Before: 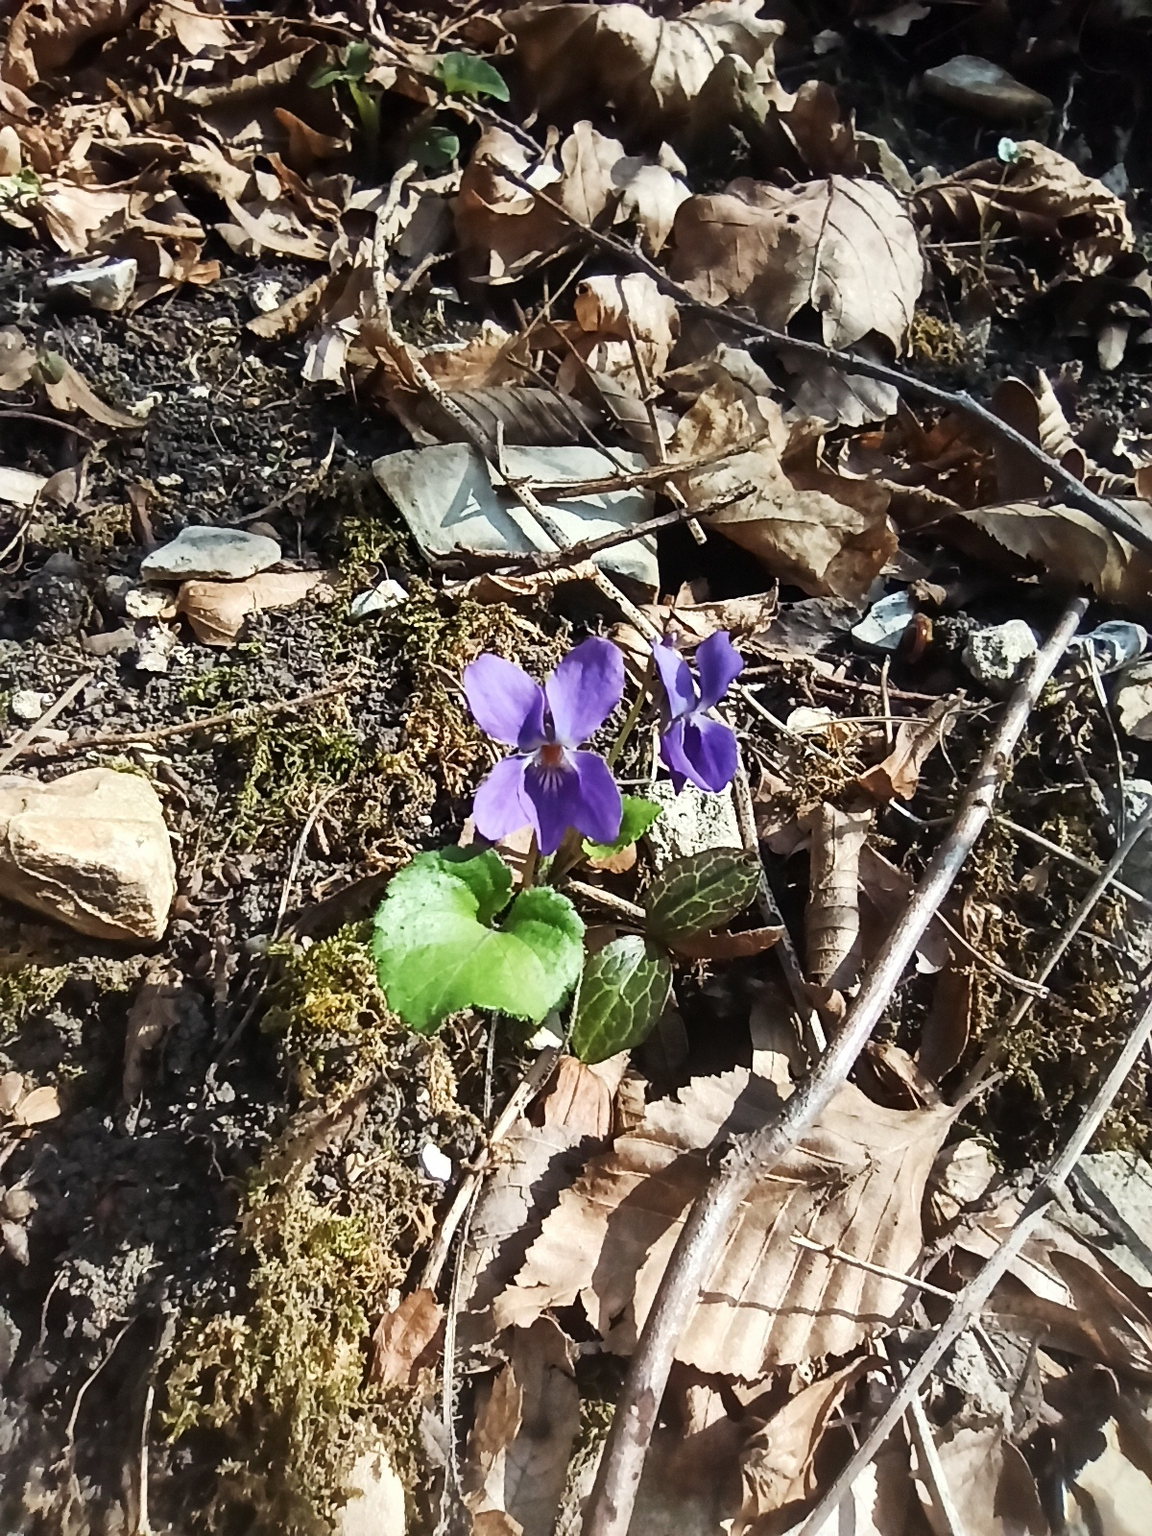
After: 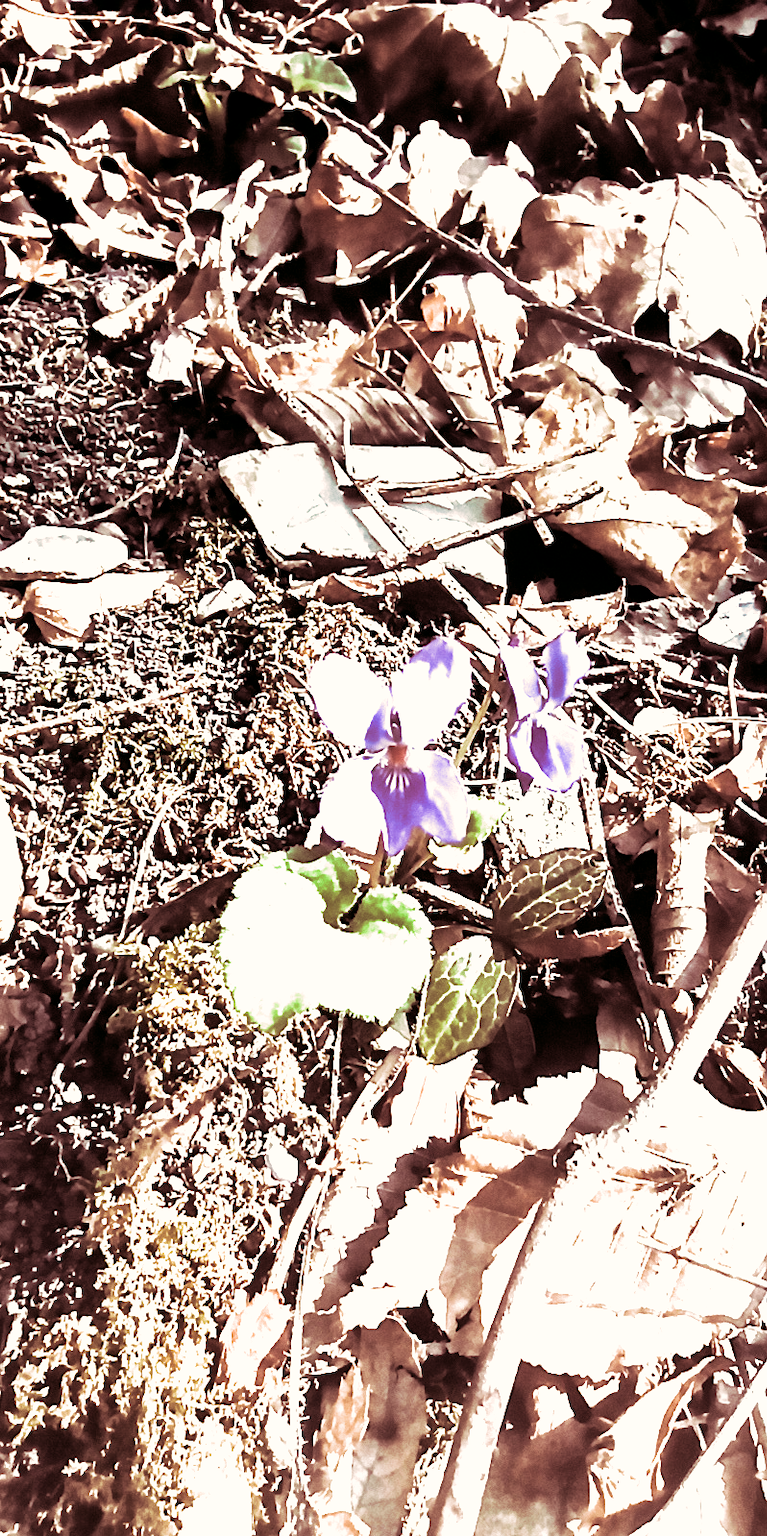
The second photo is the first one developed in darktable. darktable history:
exposure: black level correction 0, exposure 1.9 EV, compensate highlight preservation false
filmic rgb: black relative exposure -8.2 EV, white relative exposure 2.2 EV, threshold 3 EV, hardness 7.11, latitude 75%, contrast 1.325, highlights saturation mix -2%, shadows ↔ highlights balance 30%, preserve chrominance RGB euclidean norm, color science v5 (2021), contrast in shadows safe, contrast in highlights safe, enable highlight reconstruction true
color correction: highlights a* 4.02, highlights b* 4.98, shadows a* -7.55, shadows b* 4.98
split-toning: highlights › hue 187.2°, highlights › saturation 0.83, balance -68.05, compress 56.43%
crop and rotate: left 13.409%, right 19.924%
